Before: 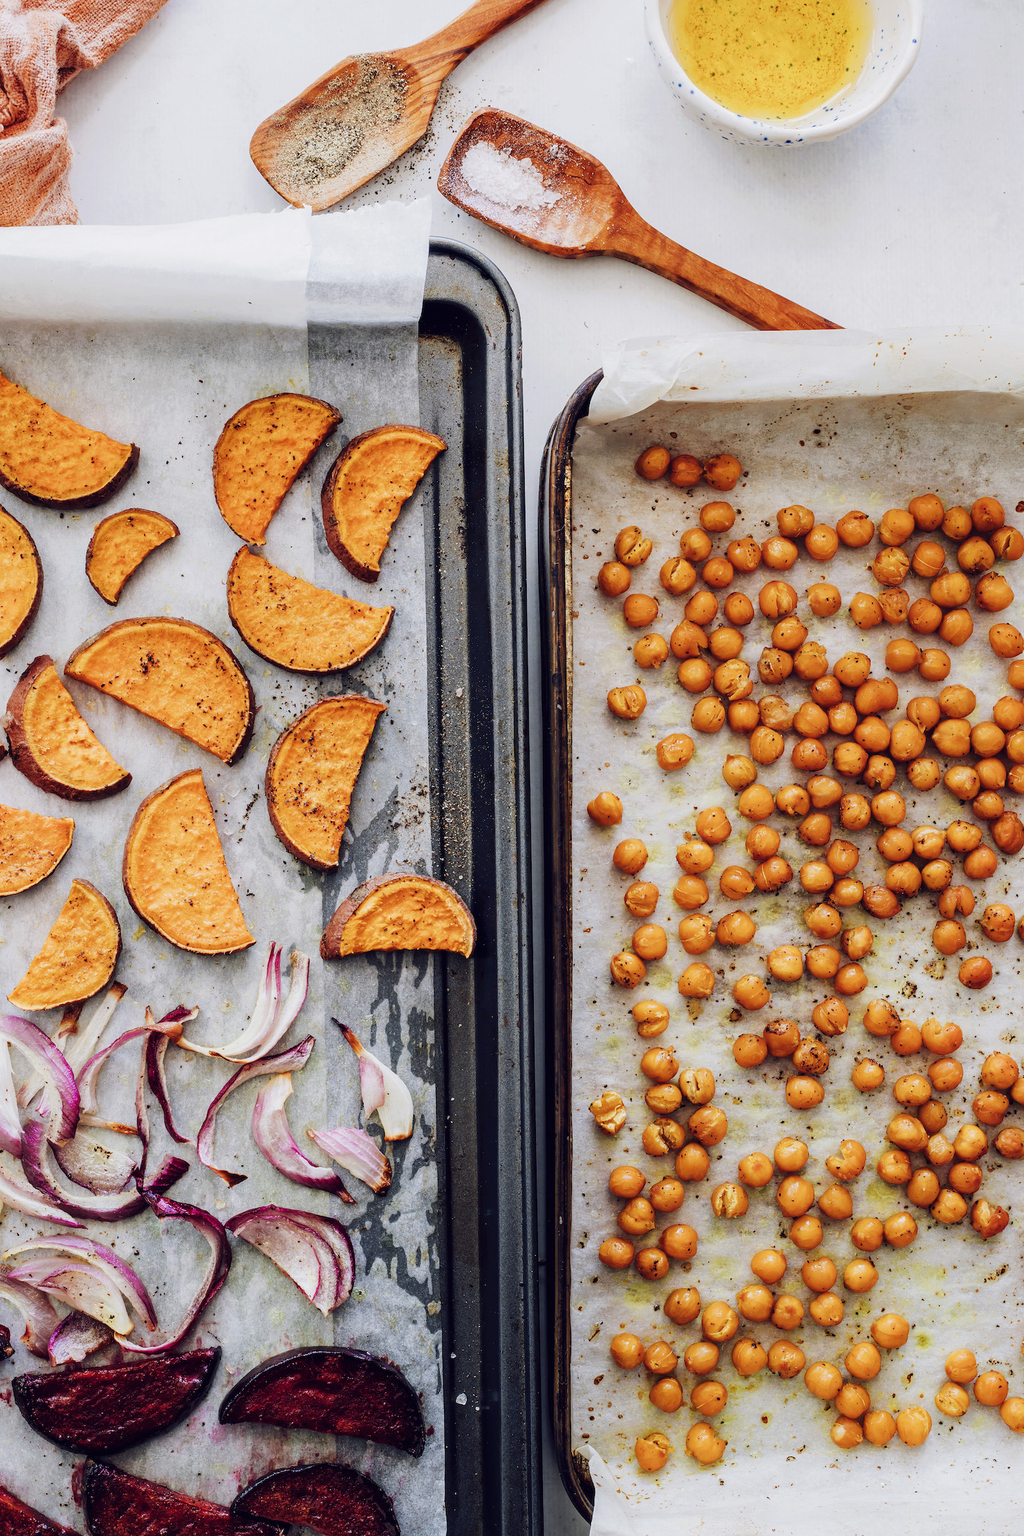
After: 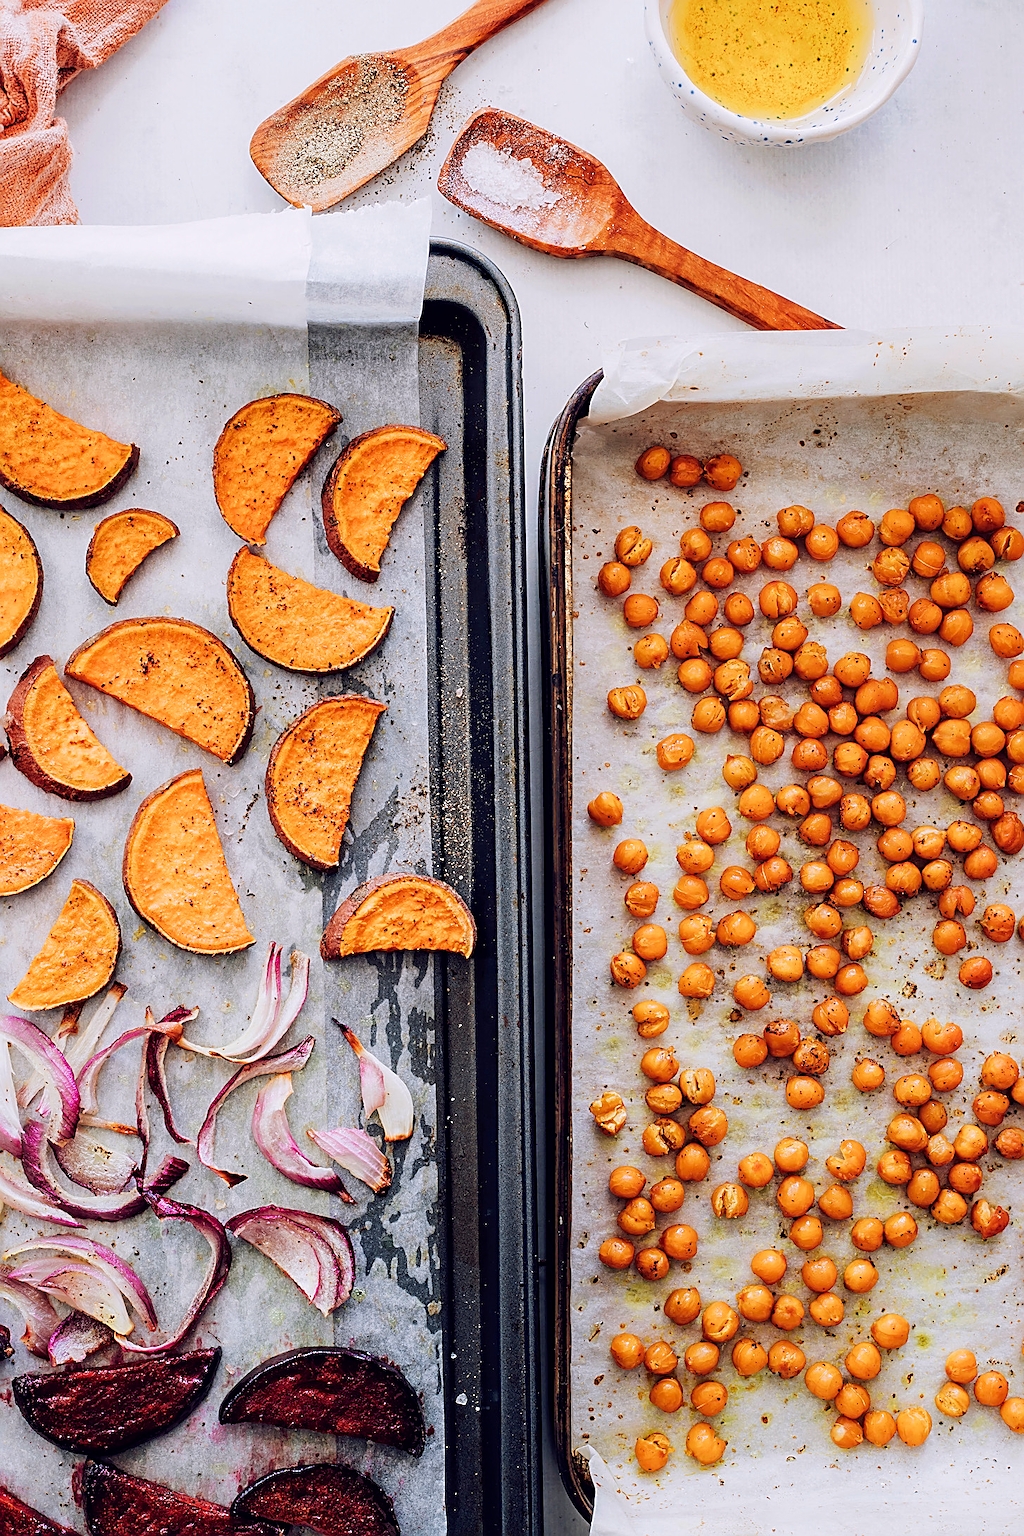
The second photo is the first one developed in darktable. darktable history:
white balance: red 1.009, blue 1.027
sharpen: amount 0.901
